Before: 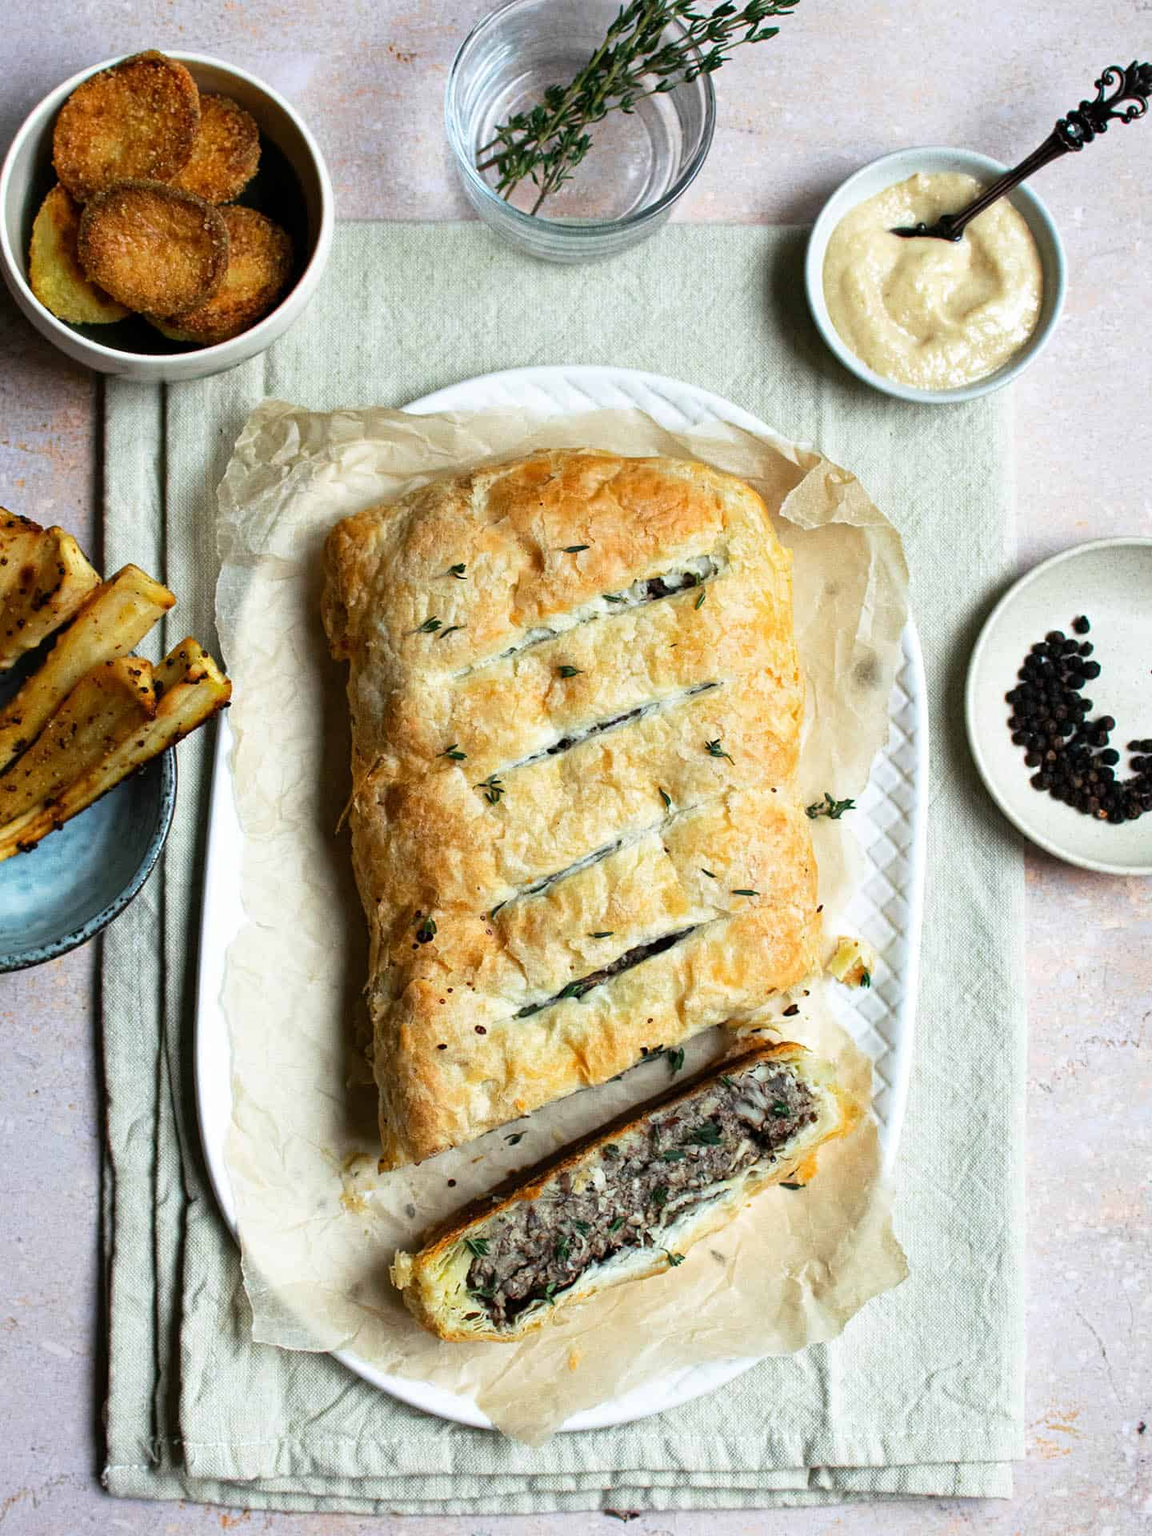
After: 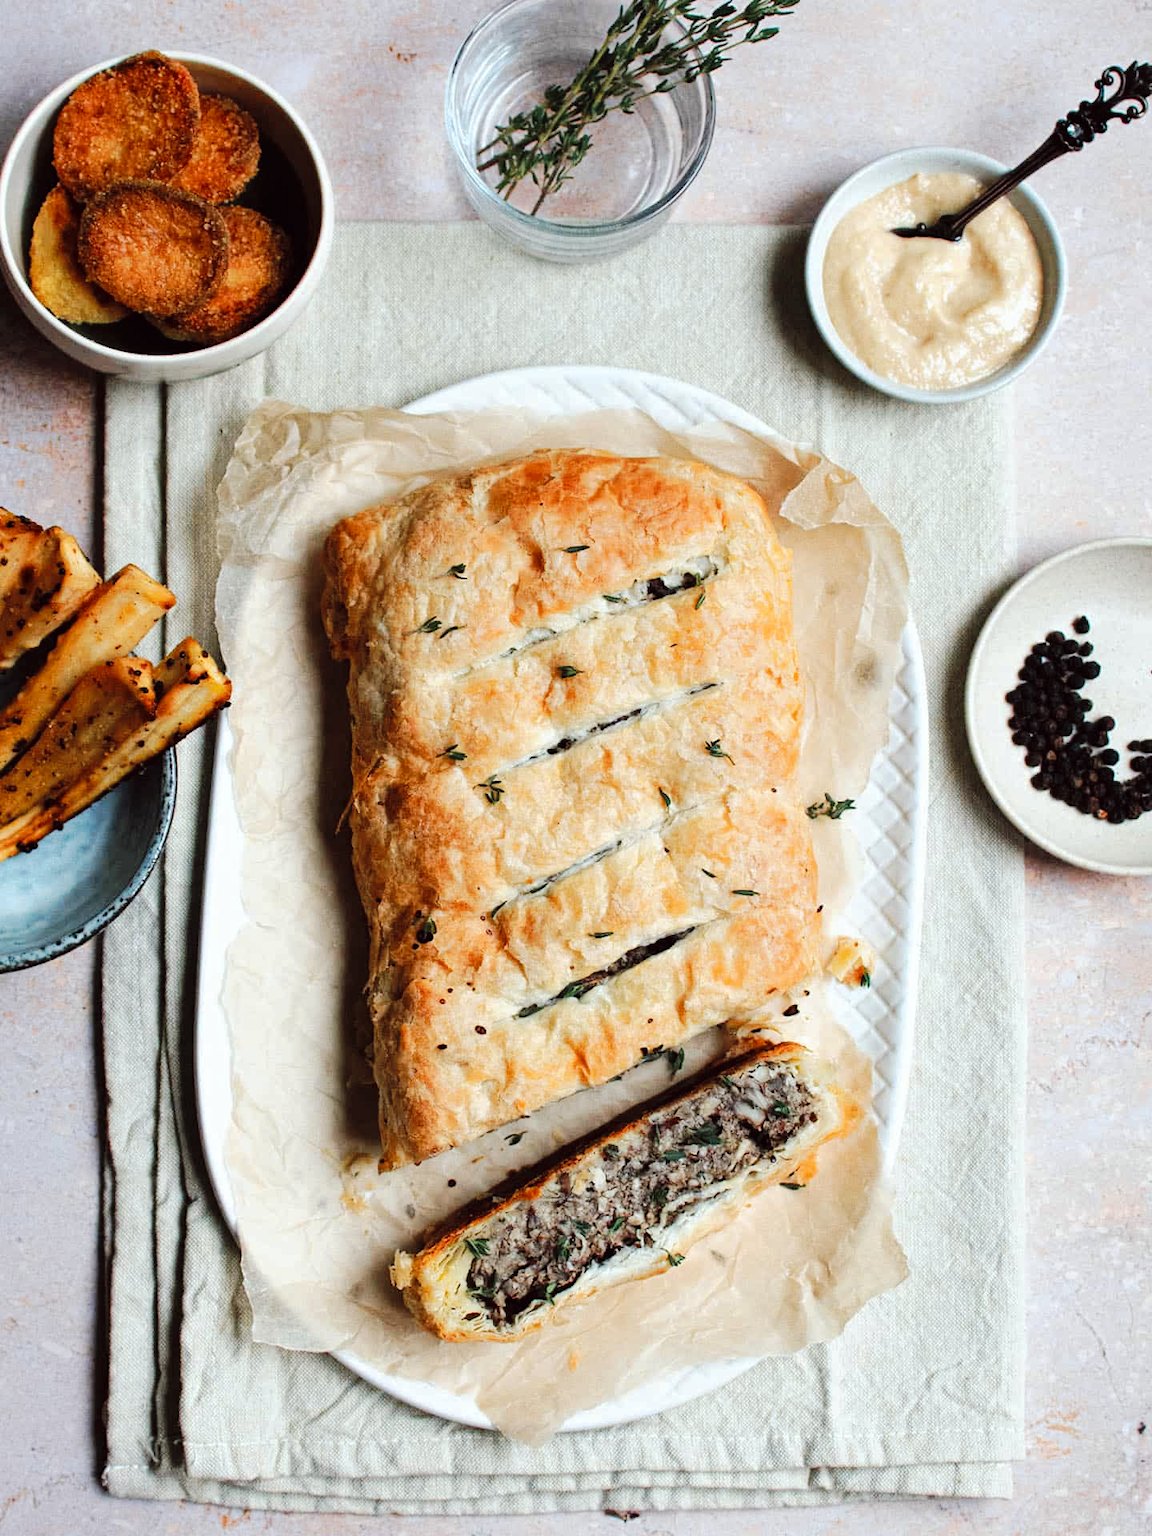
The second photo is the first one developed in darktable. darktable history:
tone curve: curves: ch0 [(0, 0) (0.003, 0.009) (0.011, 0.013) (0.025, 0.022) (0.044, 0.039) (0.069, 0.055) (0.1, 0.077) (0.136, 0.113) (0.177, 0.158) (0.224, 0.213) (0.277, 0.289) (0.335, 0.367) (0.399, 0.451) (0.468, 0.532) (0.543, 0.615) (0.623, 0.696) (0.709, 0.755) (0.801, 0.818) (0.898, 0.893) (1, 1)], preserve colors none
color look up table: target L [96.42, 94.11, 92.48, 91, 75.66, 75.18, 70.54, 55.87, 56.69, 50.43, 35.88, 21.96, 200.44, 87.77, 85.75, 75.95, 76.16, 63.1, 55.78, 65.2, 36.76, 40.5, 36.59, 45.15, 34.61, 33.15, 36.17, 20.53, 7.842, 94.18, 35.77, 55.47, 39.62, 50.23, 50.22, 30.41, 26.8, 23.25, 29.22, 25.48, 25.99, 9.59, 94.7, 87.09, 70.7, 71.41, 51.67, 36.35, 5.263], target a [-19.45, -29.02, -58.39, -57.09, -23.22, -62.17, -5.296, -15.3, -40.86, -41.25, 0.331, -15.32, 0, 9.964, 7.915, 13.72, 7.685, 48.25, 43.07, 36.98, 53.7, 59.58, 44.27, 35.25, 50.14, 47.33, 7.395, 33.69, 18.06, 4.036, 53.7, 31.44, 55.56, 10.46, 2.483, 44.5, 43.67, 39.01, 18.1, 37.68, 18.46, 31.32, -34.27, -30.38, -16.08, -45.99, -23.51, -4.764, 1.126], target b [11.94, 98.7, 77.79, 20.15, 41.09, 64.44, 70.24, 11.74, 13.35, 37.99, 32.5, 10.85, 0, 45.42, 89.72, 23.39, 2.239, 48.35, 6.81, 65.61, 16.8, 48.98, 2.827, 42.67, 42.88, 42.75, 13.03, 30.18, 10.1, -5.047, -22.71, -16.75, -17.23, -65.81, -39.03, 7.223, -40.65, -26.75, -11.07, -76.48, -54.21, -24.09, -10.61, -19.52, -39.85, -12.02, -23.67, -23.95, -8.946], num patches 49
